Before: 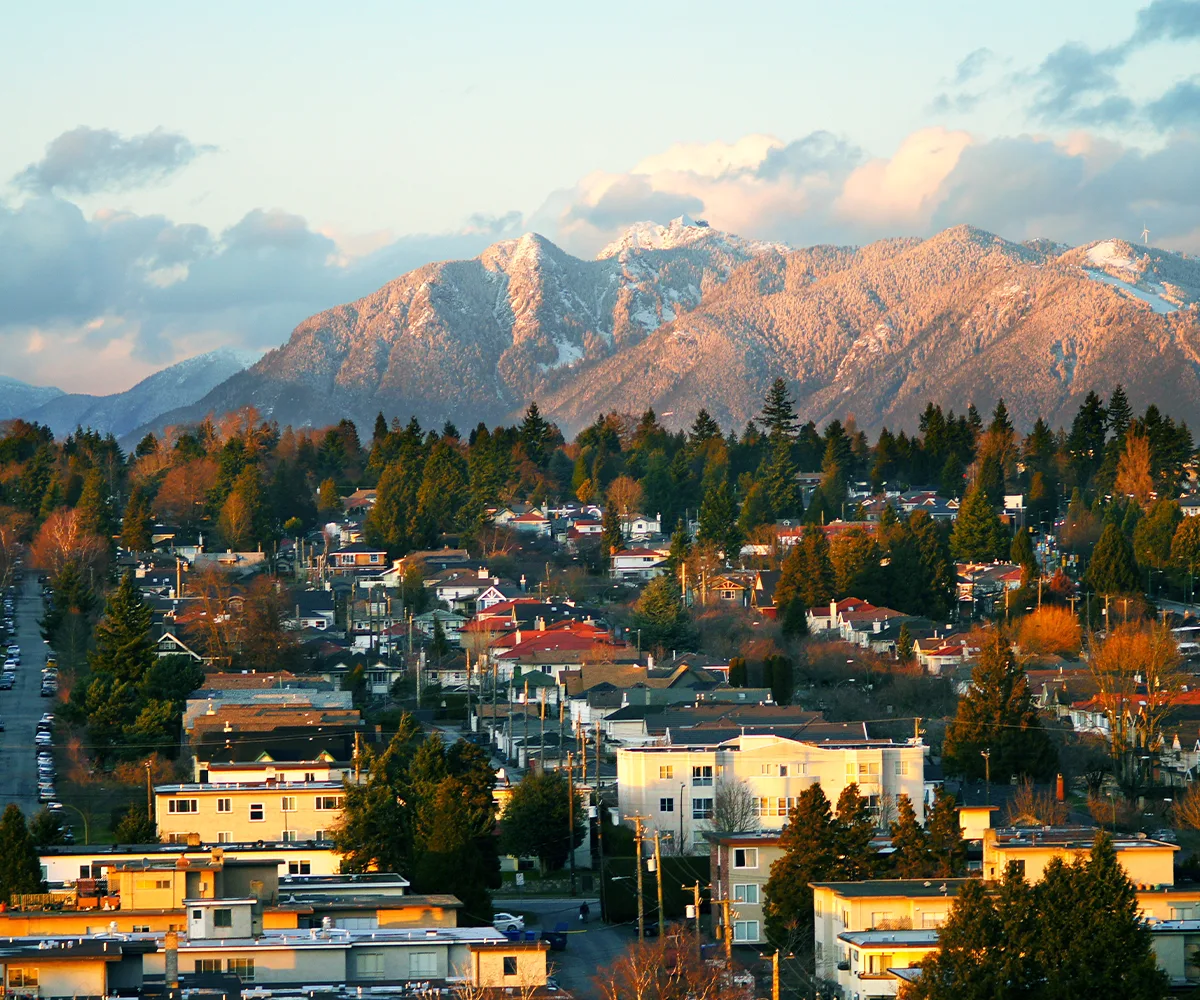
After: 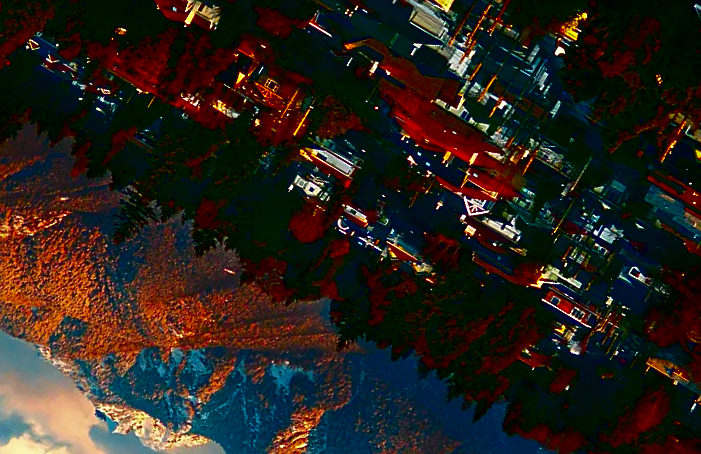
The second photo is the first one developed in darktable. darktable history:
sharpen: on, module defaults
contrast brightness saturation: brightness -0.987, saturation 0.981
color correction: highlights b* -0.018, saturation 1.14
crop and rotate: angle 148.55°, left 9.097%, top 15.68%, right 4.478%, bottom 17.065%
